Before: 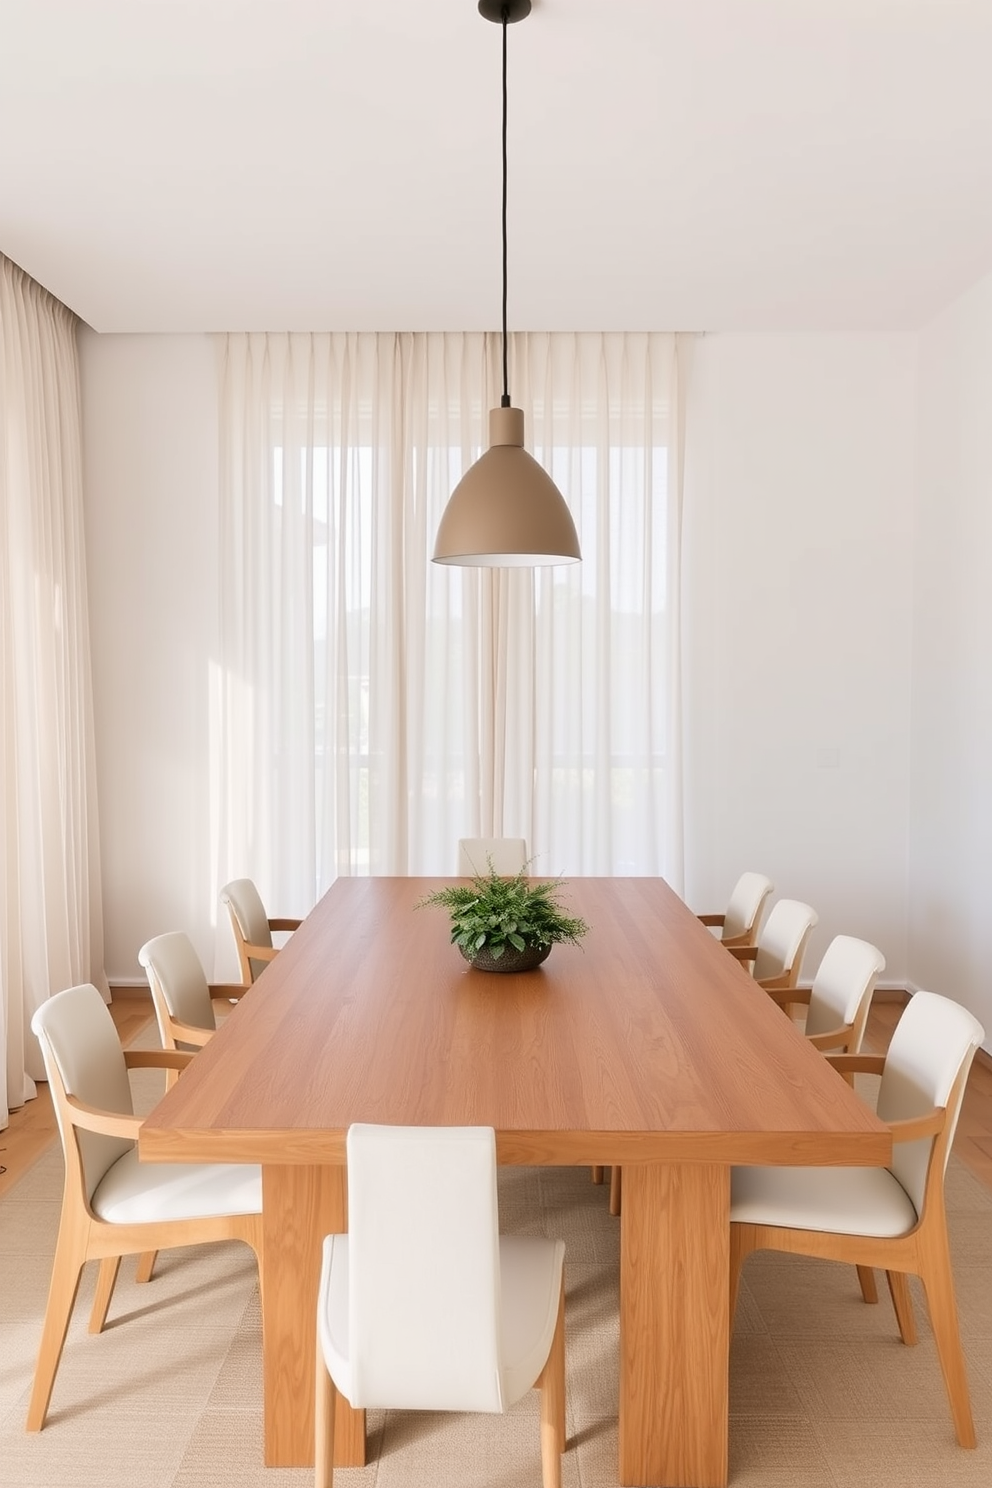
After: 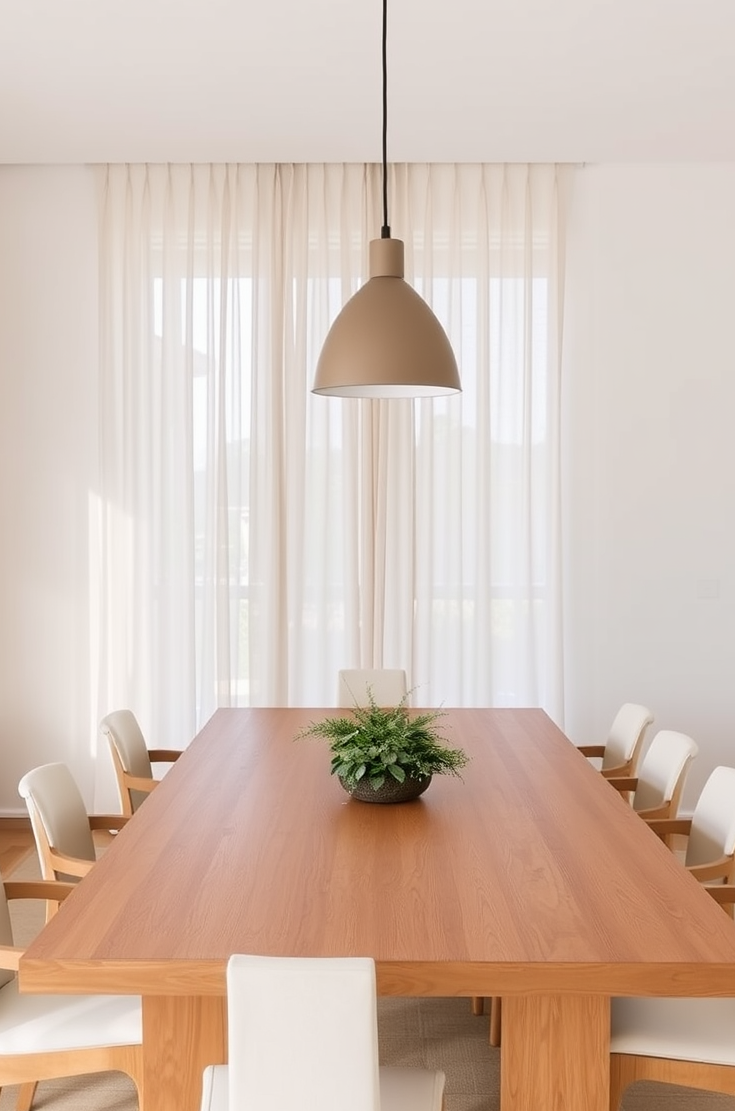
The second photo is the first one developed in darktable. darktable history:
crop and rotate: left 12.164%, top 11.375%, right 13.69%, bottom 13.911%
